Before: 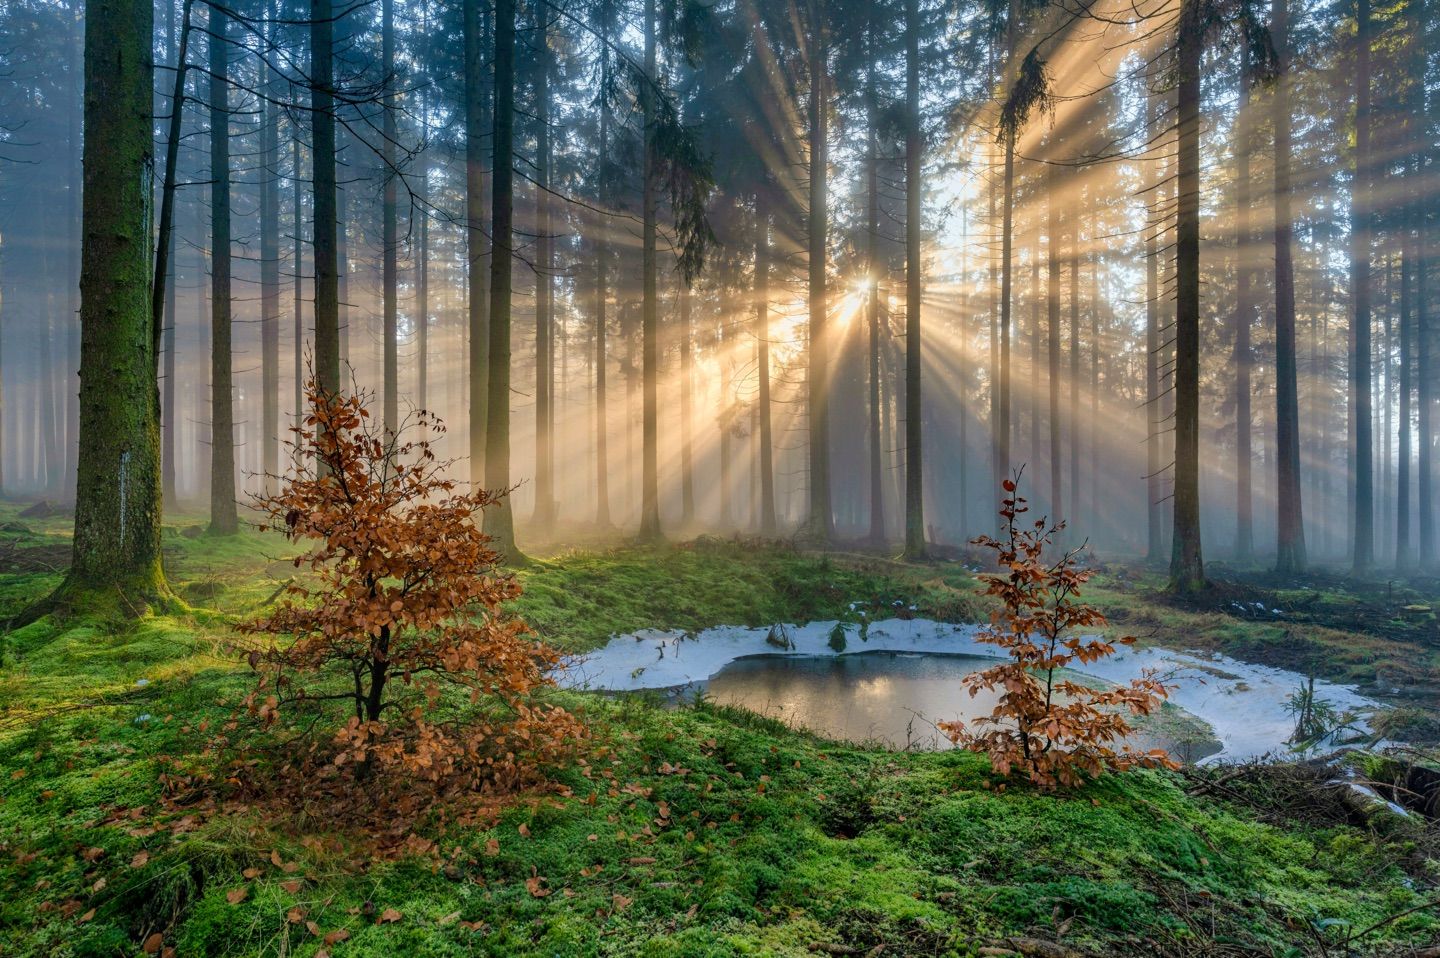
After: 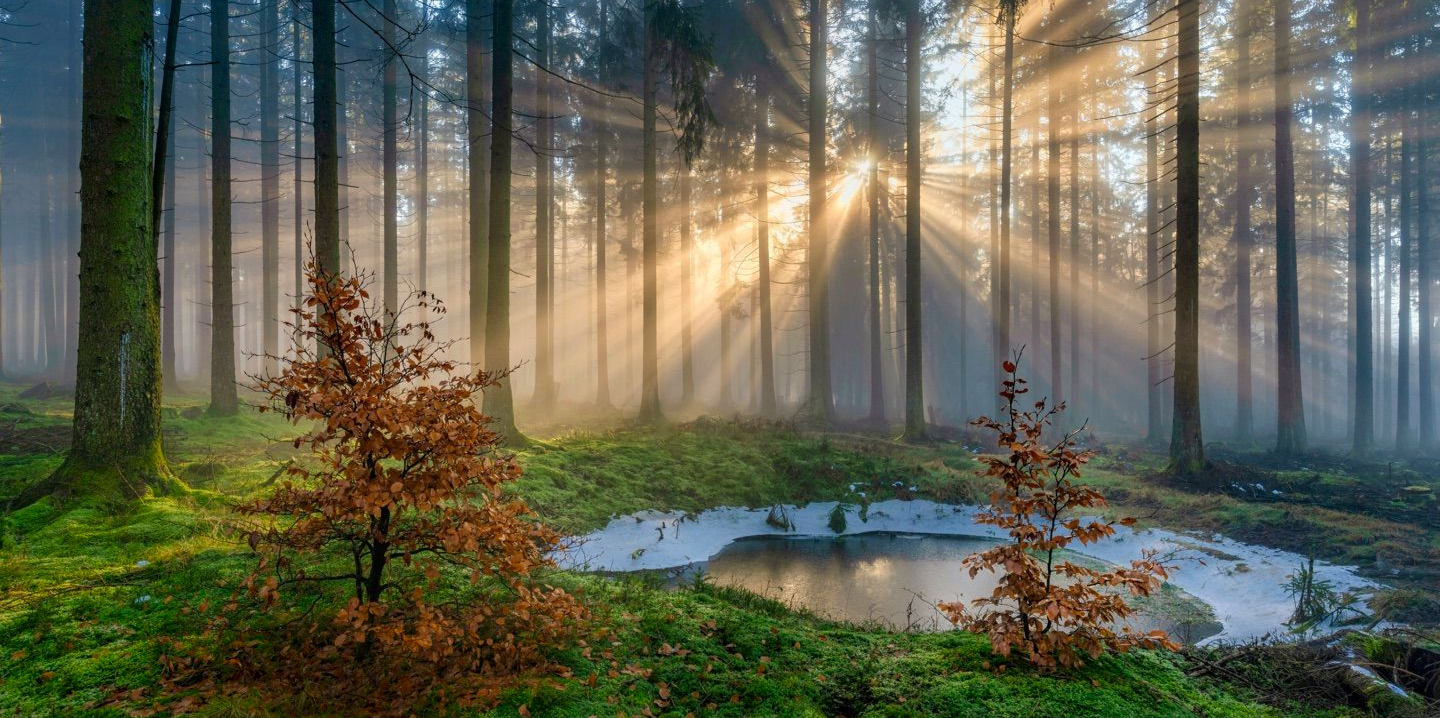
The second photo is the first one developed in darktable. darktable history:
shadows and highlights: shadows -70, highlights 35, soften with gaussian
crop and rotate: top 12.5%, bottom 12.5%
